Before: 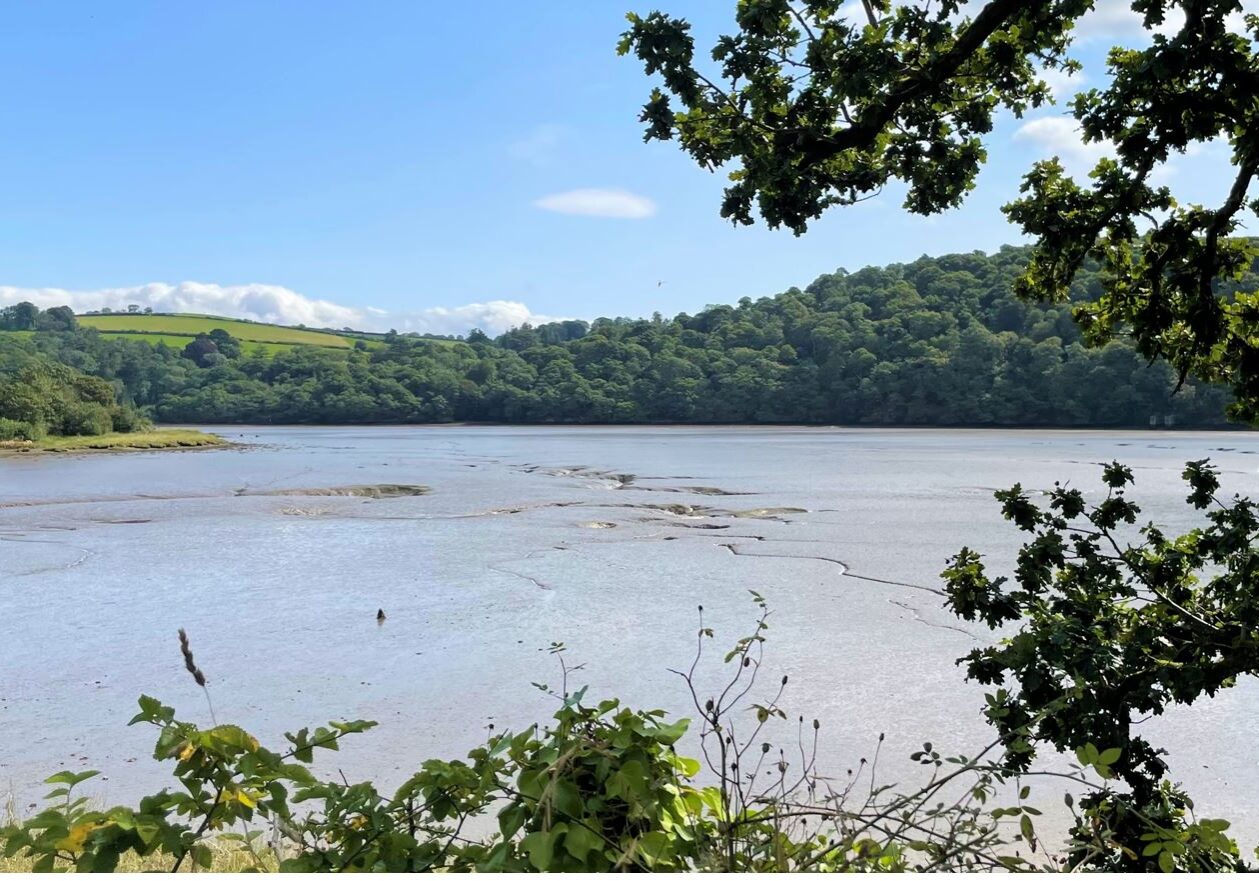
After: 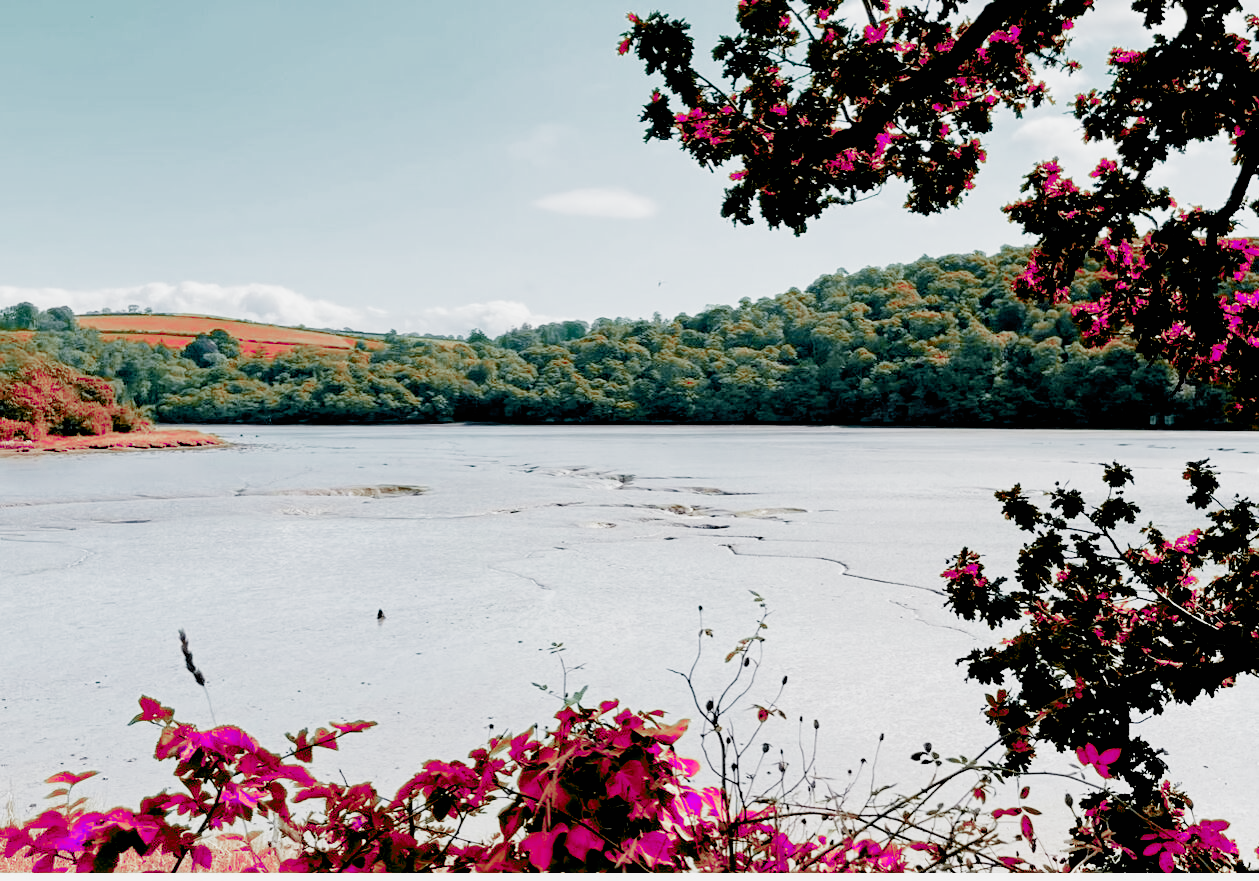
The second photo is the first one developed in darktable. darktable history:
exposure: black level correction 0.008, exposure 0.979 EV, compensate highlight preservation false
color zones: curves: ch0 [(0.826, 0.353)]; ch1 [(0.242, 0.647) (0.889, 0.342)]; ch2 [(0.246, 0.089) (0.969, 0.068)]
filmic rgb: black relative exposure -2.85 EV, white relative exposure 4.56 EV, hardness 1.77, contrast 1.25, preserve chrominance no, color science v5 (2021)
